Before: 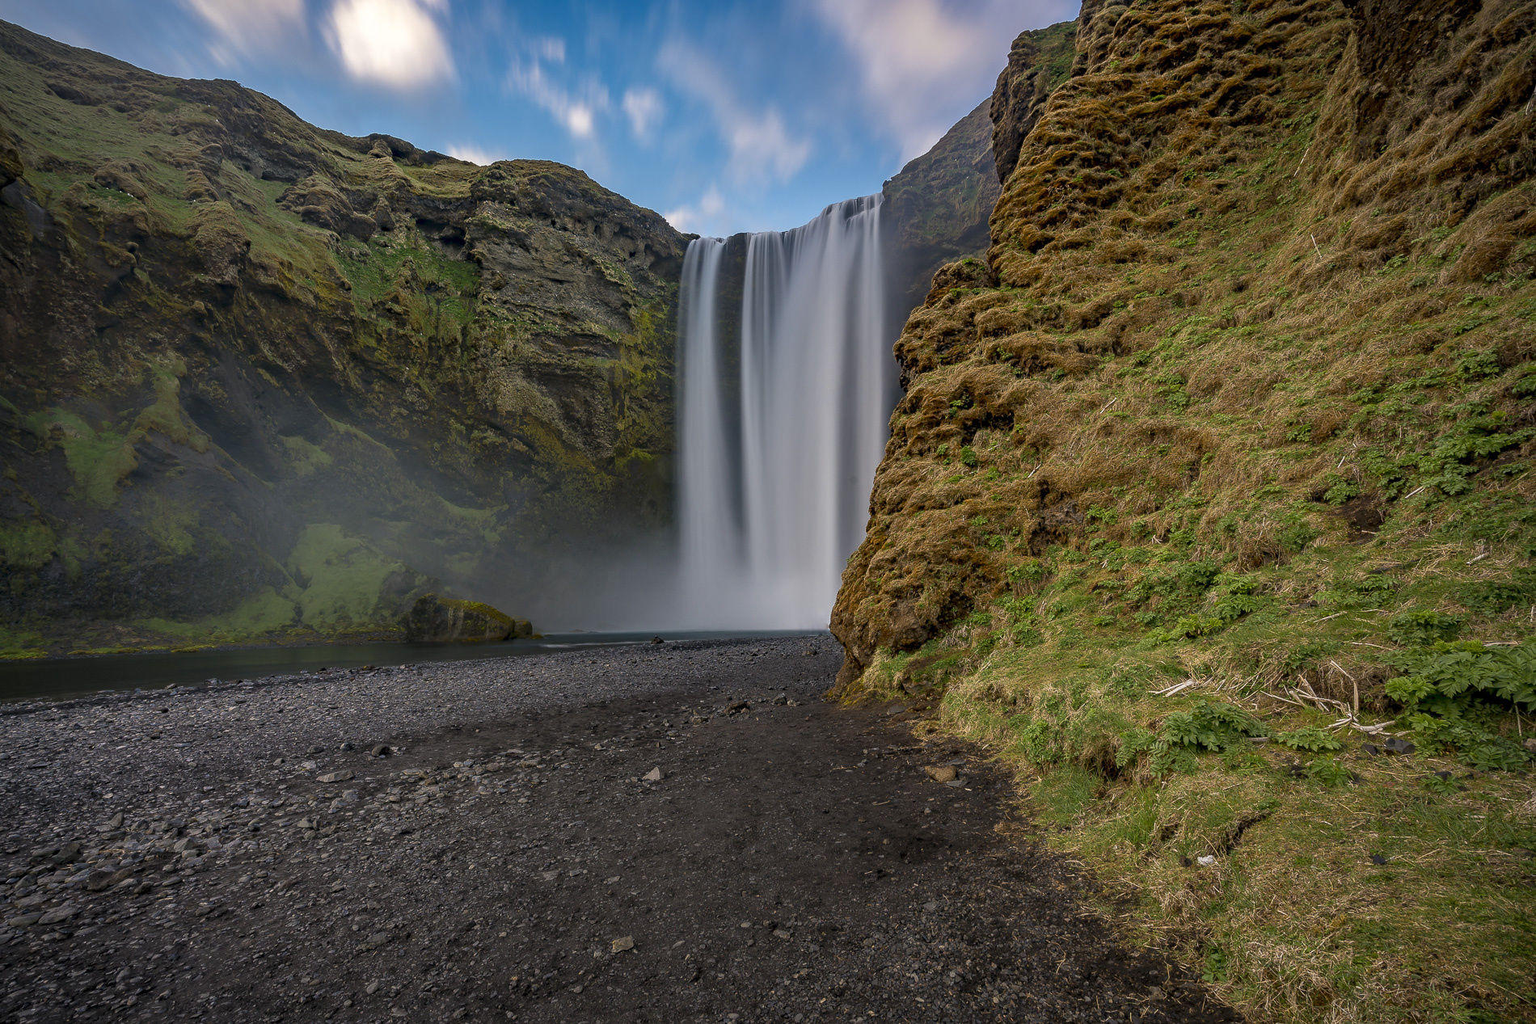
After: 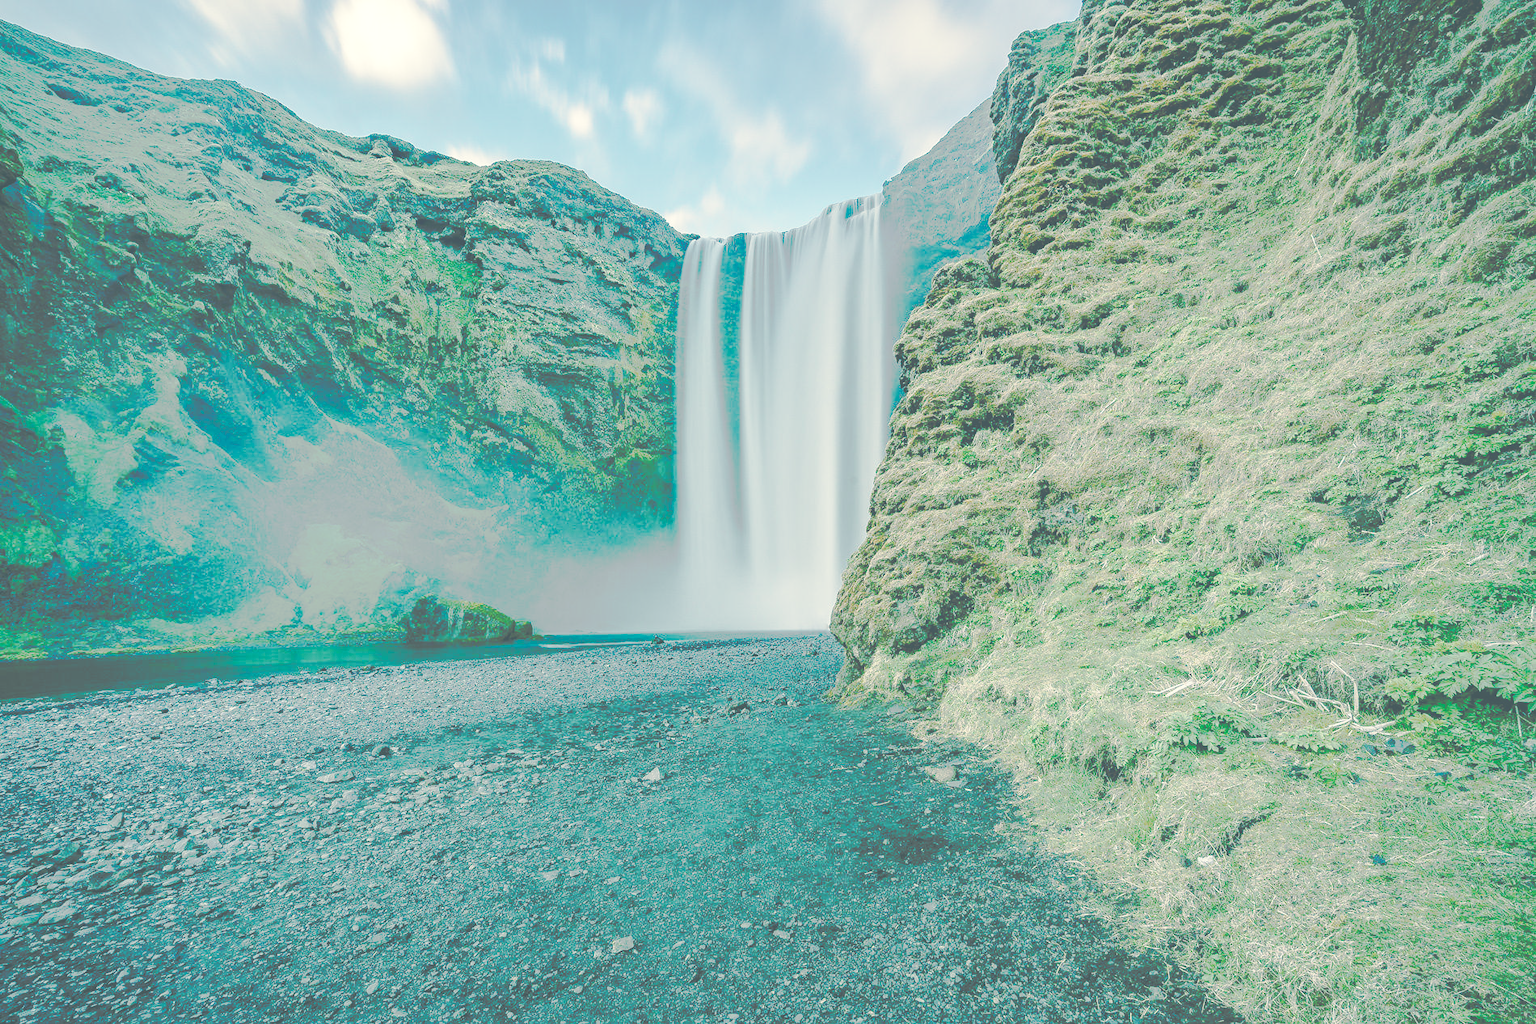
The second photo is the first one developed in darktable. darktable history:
tone curve: curves: ch0 [(0, 0) (0.003, 0.003) (0.011, 0.011) (0.025, 0.025) (0.044, 0.044) (0.069, 0.068) (0.1, 0.099) (0.136, 0.134) (0.177, 0.175) (0.224, 0.222) (0.277, 0.274) (0.335, 0.331) (0.399, 0.394) (0.468, 0.463) (0.543, 0.691) (0.623, 0.746) (0.709, 0.804) (0.801, 0.865) (0.898, 0.931) (1, 1)], preserve colors none
color look up table: target L [98.97, 98.6, 98.11, 94.32, 90, 93.67, 95.59, 93.44, 87.82, 90.29, 84.46, 73.66, 68.13, 64.51, 48.61, 200, 98.35, 89.59, 86.54, 87.17, 80.78, 75.92, 78.84, 75.65, 56.91, 67.48, 51.92, 44.36, 41.57, 98.87, 98.4, 94.89, 84.47, 81.46, 80.64, 76.71, 63.97, 58.03, 60.57, 59.33, 59.37, 56.24, 43.65, 34.71, 99.08, 92.05, 87.3, 84.67, 63.52], target a [-2.275, -6.881, -7.804, -27.25, -53.3, -26.57, -15.9, -1.794, -46.76, -19.92, -61.04, -23.92, -43.18, -34, -22.85, 0, -4.186, 11.57, 6.193, 10.57, 30.58, 32.2, 26.73, 0.836, 50.05, -8.674, 42.7, 11.86, -5.824, -0.973, 0.093, 6.55, 28.06, 21.64, 3.376, -9.518, 61.83, 54.81, -4.1, 19.59, 1.116, -10.03, 21.36, 7.588, -1.551, -26.46, -43.99, -18.21, -20.75], target b [10.22, 30.88, 35.66, 2.294, 14.52, 22.39, 17.76, 31.96, 9.488, 50.64, 45.58, 20.45, 23.48, 1.704, 9.124, 0, 19.99, 14.56, 46.52, 12.08, 1.048, 34.63, 17.58, 22.93, -11.2, 3.847, 4.045, -2.211, 0.5, 8.061, 6.876, 1.342, -13.34, -3.03, 0.677, -25.48, -43.75, -30.2, -46.89, -29.97, -15.45, -18.74, -24.33, -28.96, 7.327, 2.601, -8.951, -7.122, -10.11], num patches 49
